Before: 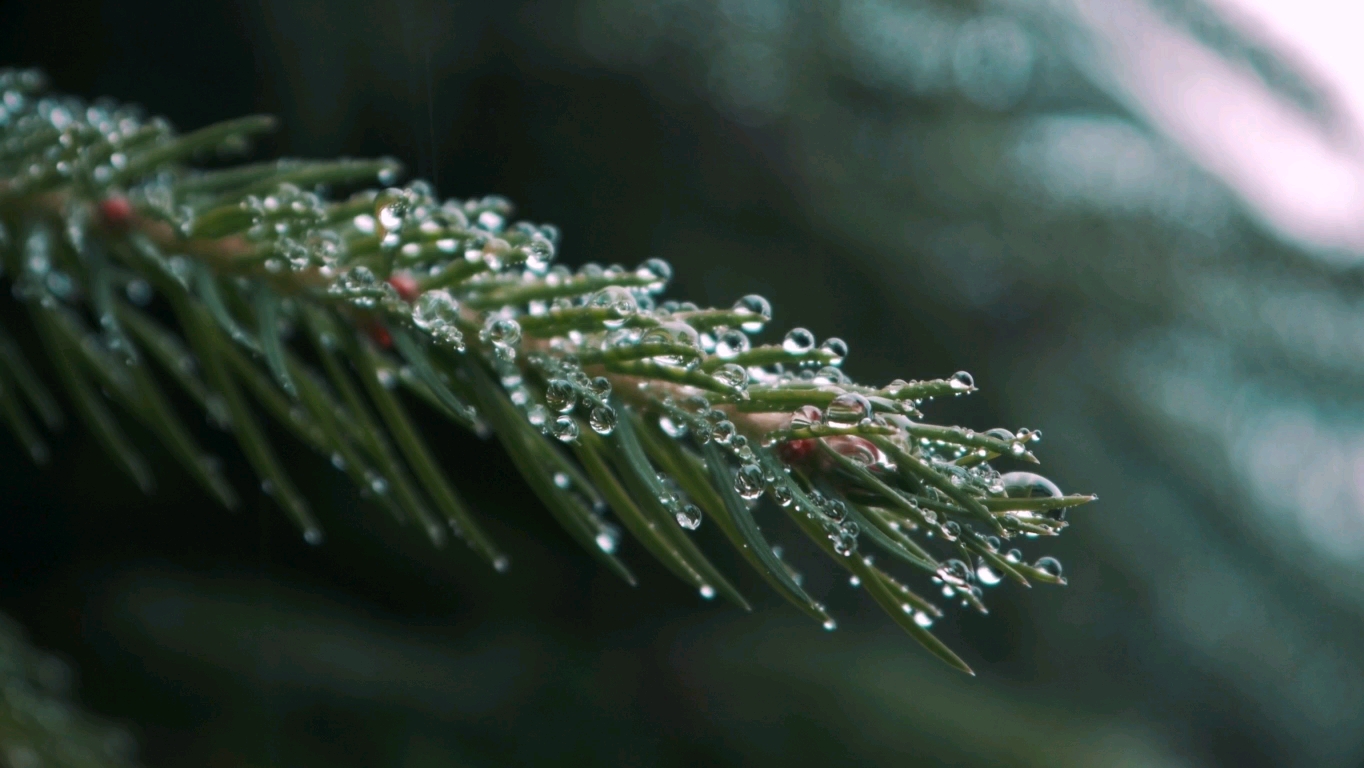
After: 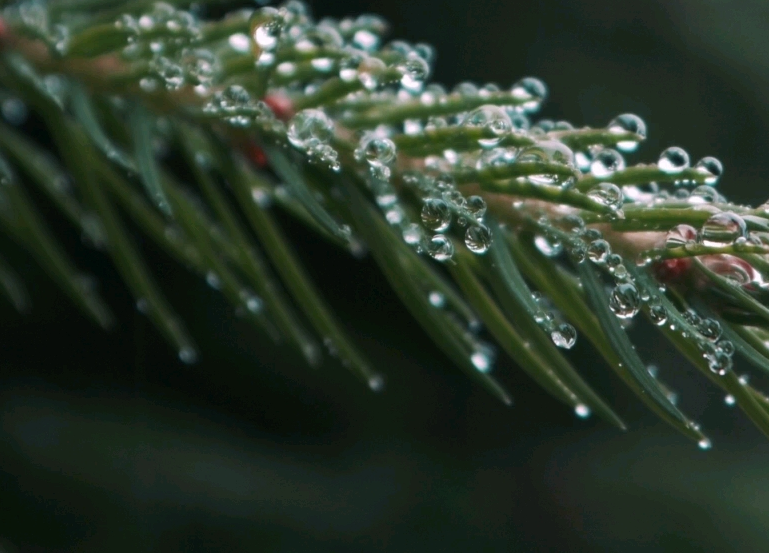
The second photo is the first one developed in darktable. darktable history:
crop: left 9.176%, top 23.64%, right 34.379%, bottom 4.267%
